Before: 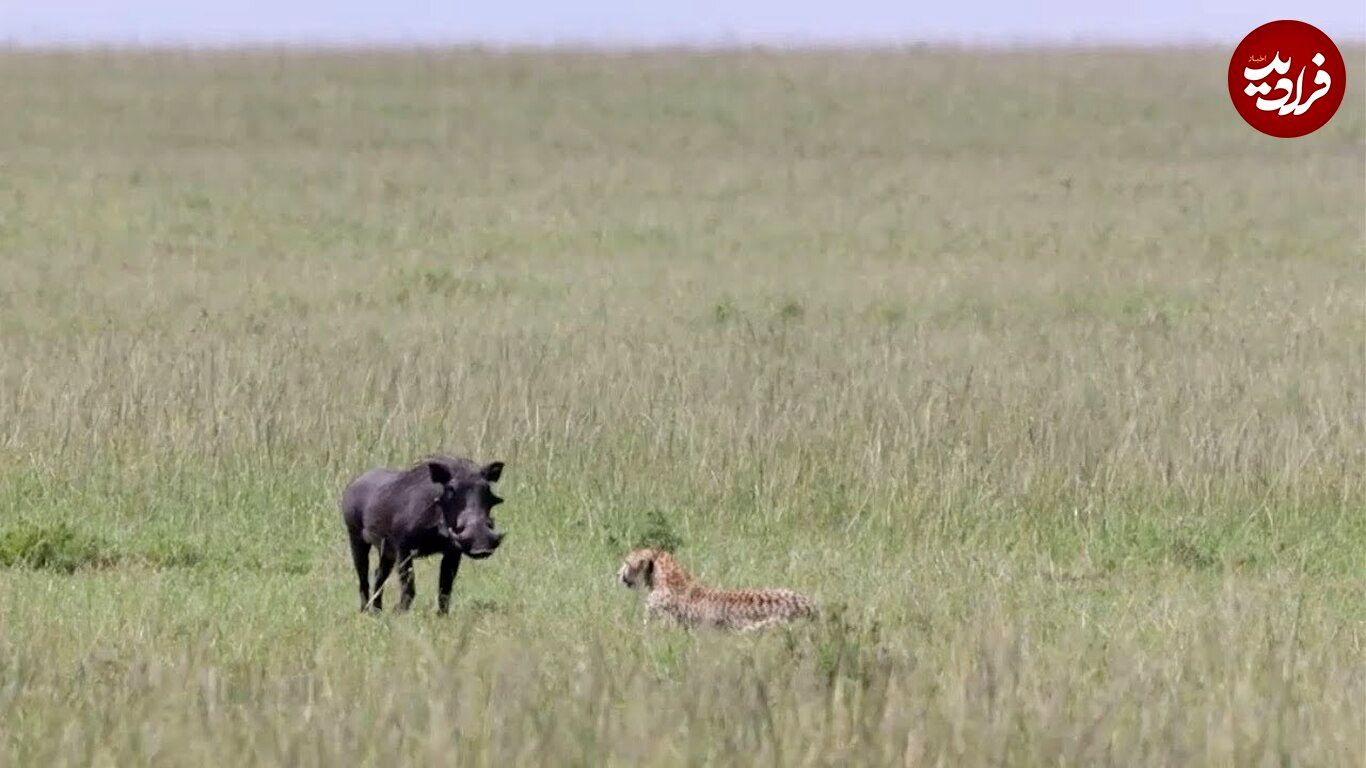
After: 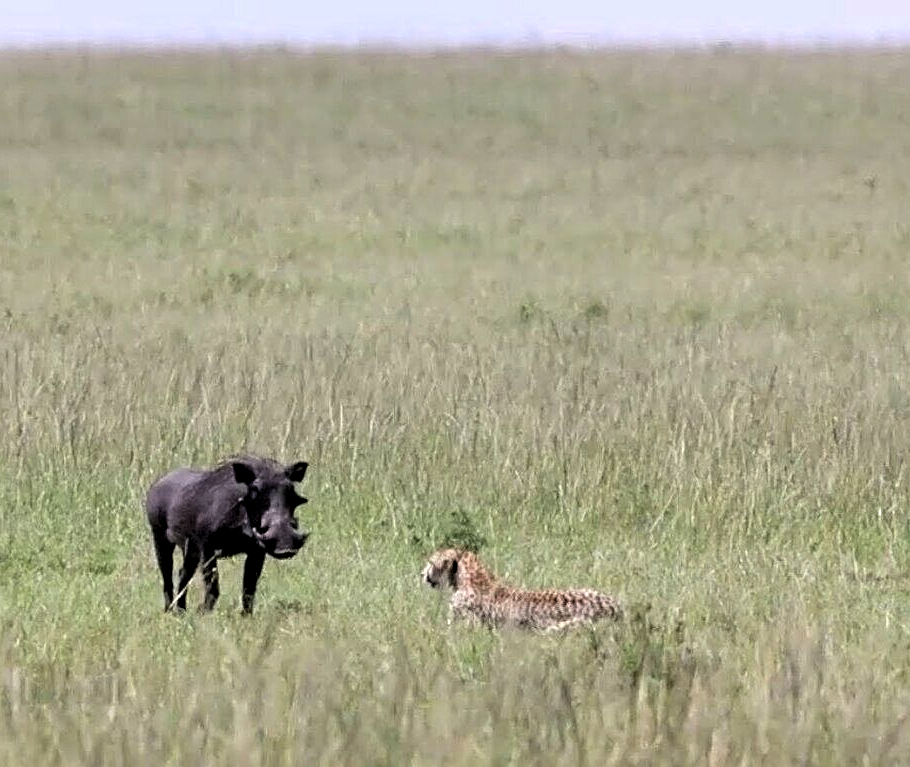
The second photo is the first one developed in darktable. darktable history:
sharpen: on, module defaults
crop and rotate: left 14.403%, right 18.95%
levels: levels [0.052, 0.496, 0.908]
